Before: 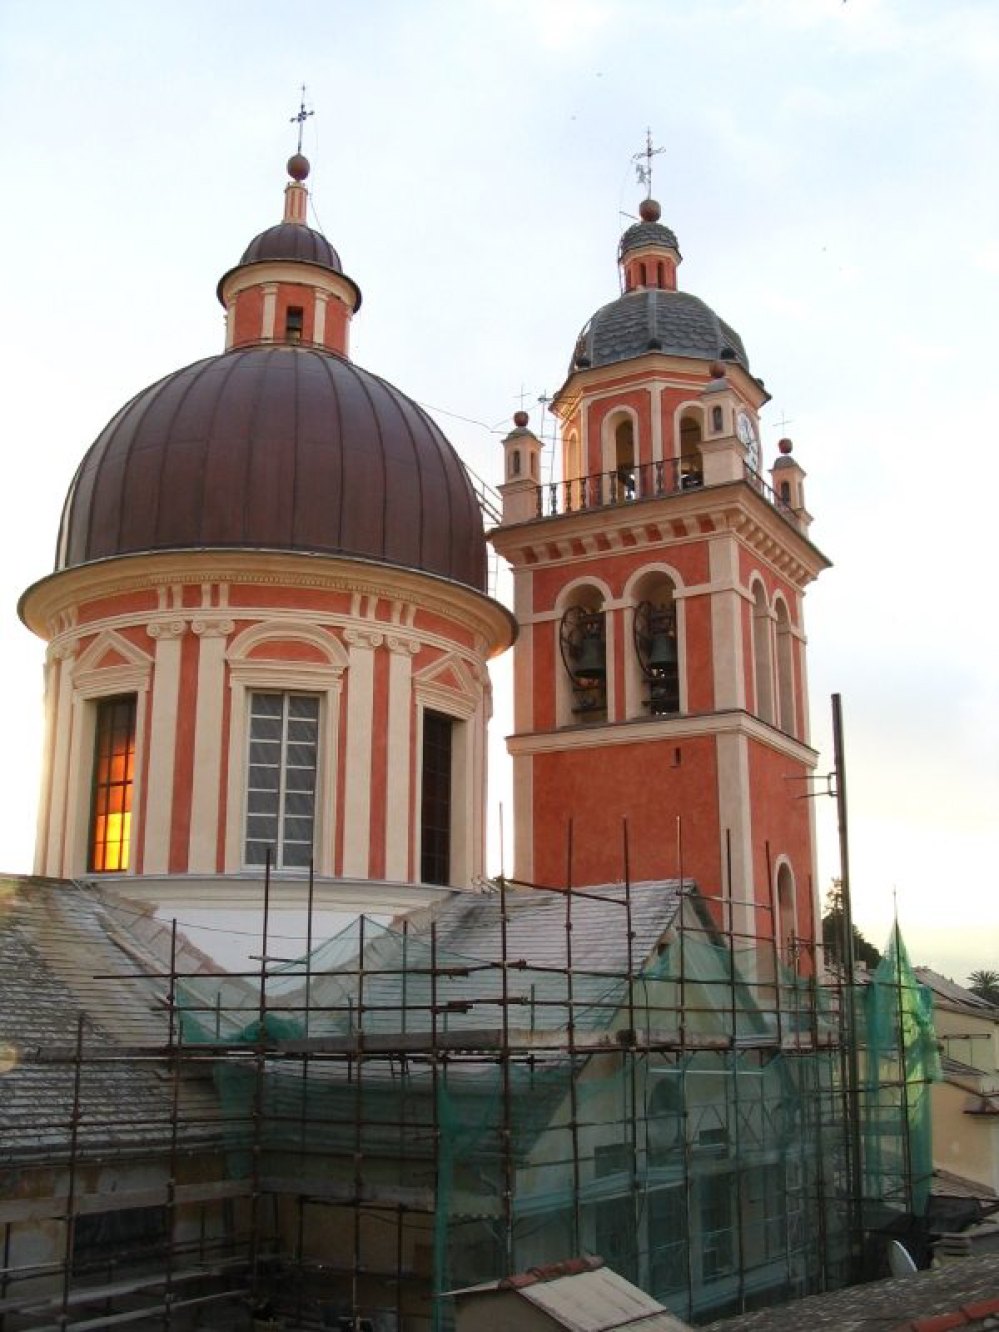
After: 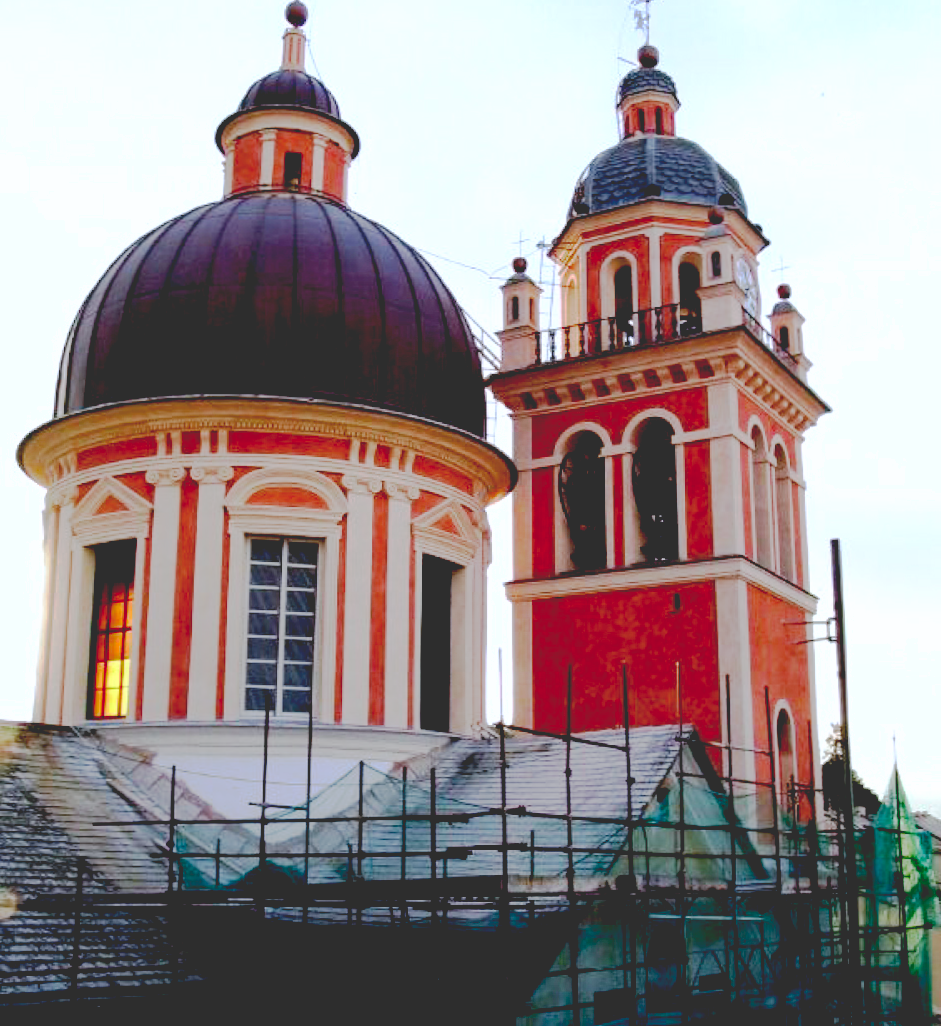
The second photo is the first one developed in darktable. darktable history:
crop and rotate: angle 0.098°, top 11.523%, right 5.589%, bottom 11.226%
color calibration: illuminant custom, x 0.371, y 0.382, temperature 4282.71 K
base curve: curves: ch0 [(0.065, 0.026) (0.236, 0.358) (0.53, 0.546) (0.777, 0.841) (0.924, 0.992)], preserve colors none
